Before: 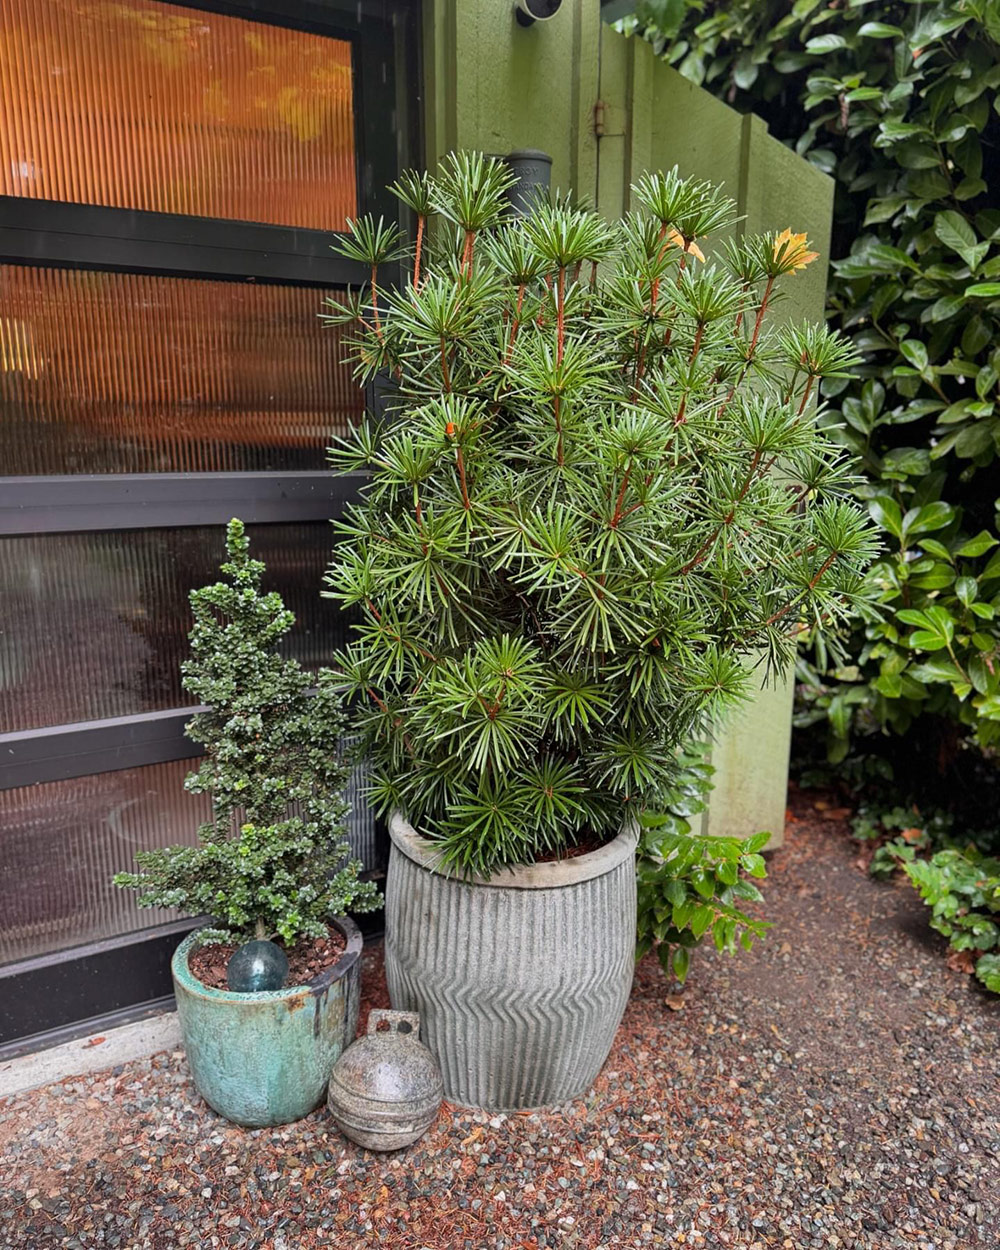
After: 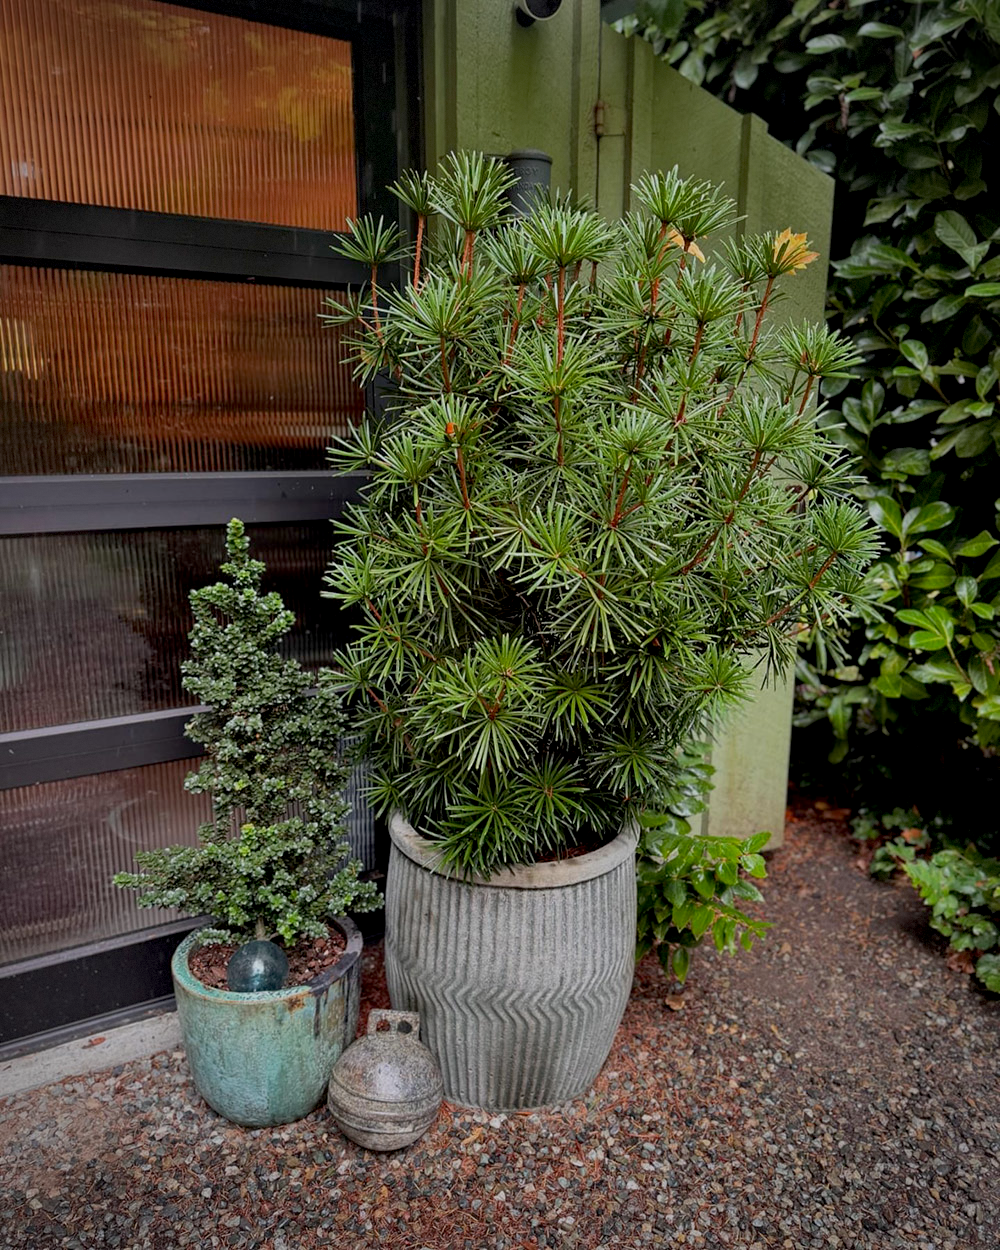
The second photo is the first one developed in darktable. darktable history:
vignetting: fall-off start 67.18%, brightness -0.421, saturation -0.19, width/height ratio 1.006, dithering 8-bit output
exposure: black level correction 0.011, exposure -0.476 EV, compensate highlight preservation false
